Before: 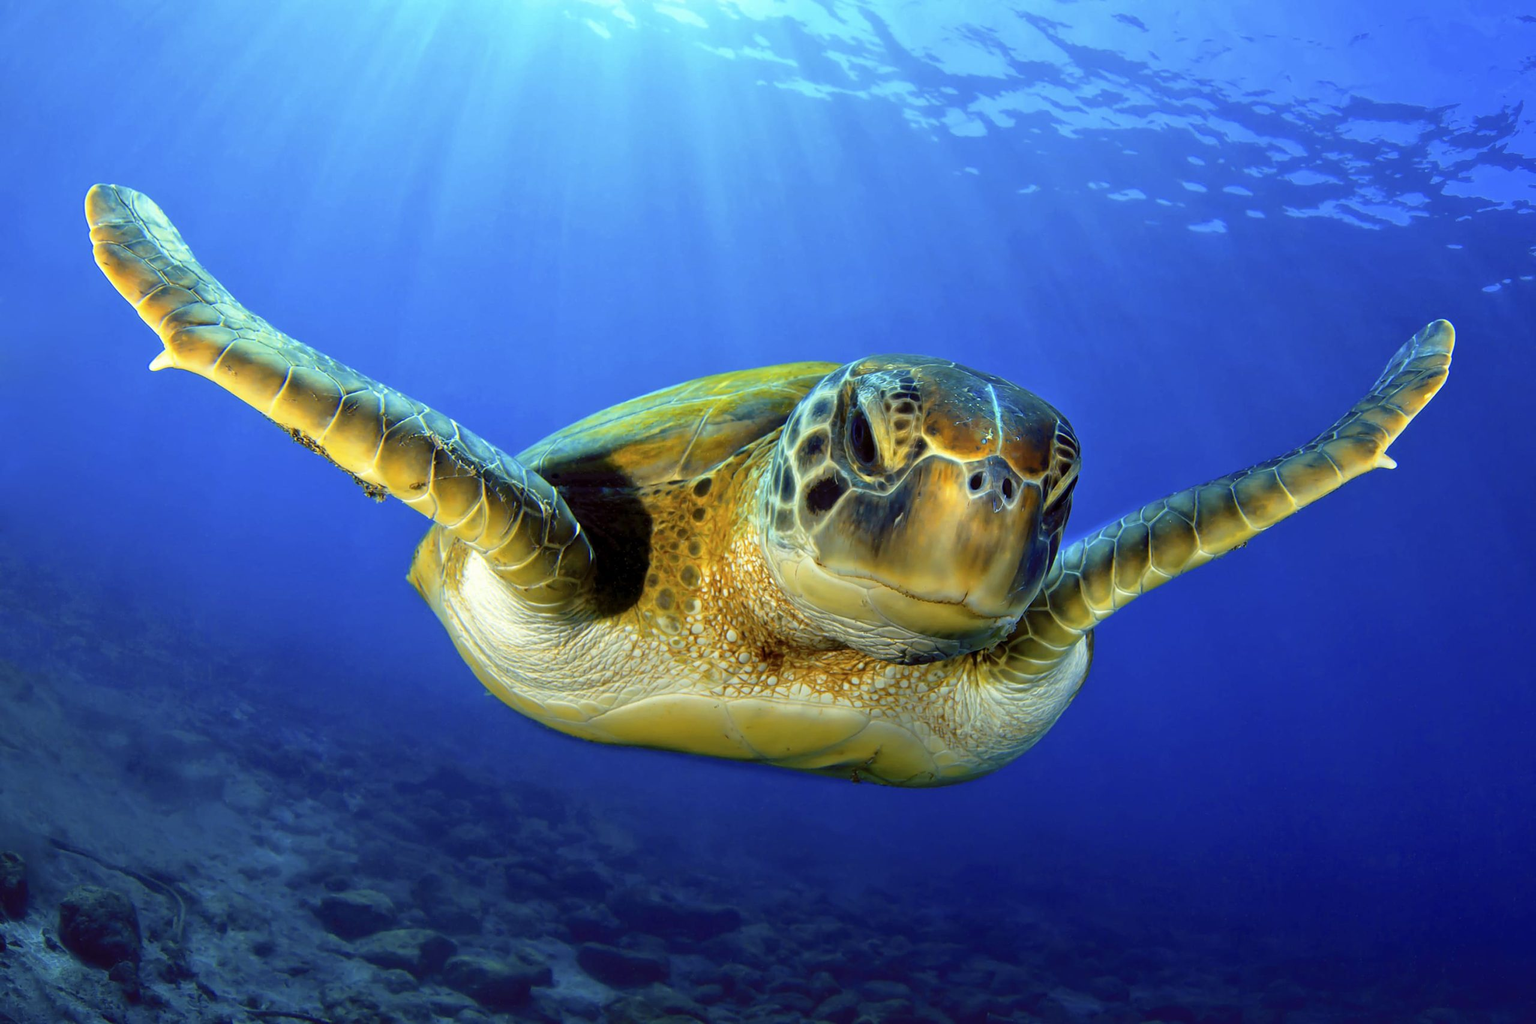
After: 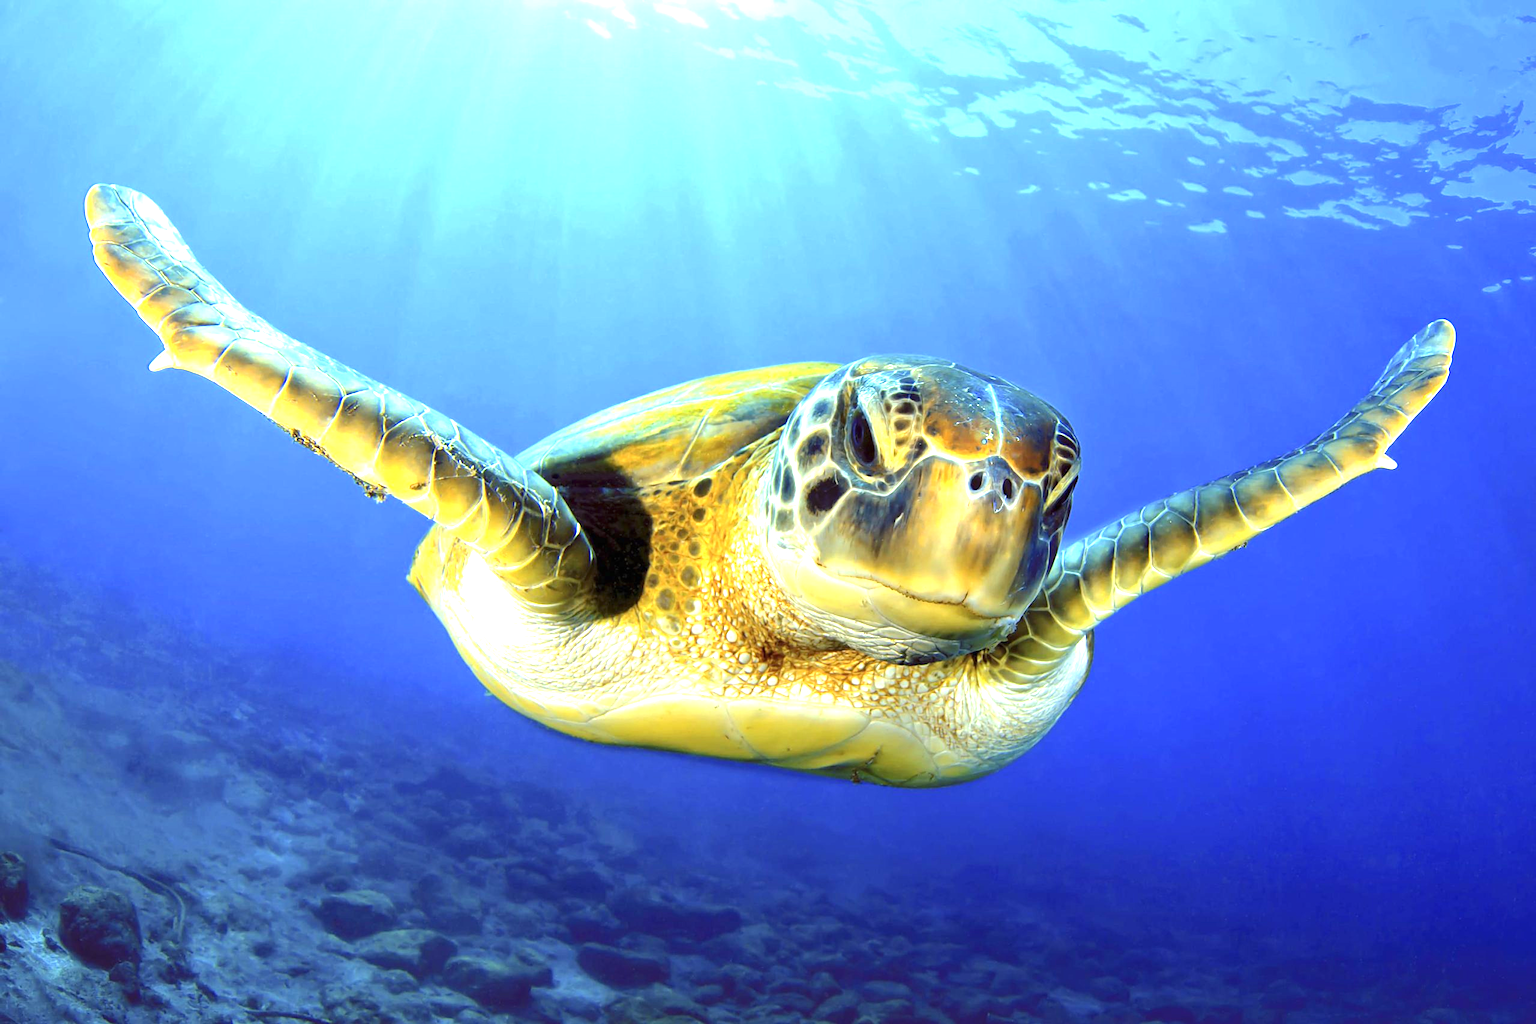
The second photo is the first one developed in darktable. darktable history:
exposure: black level correction 0, exposure 1.45 EV, compensate exposure bias true, compensate highlight preservation false
contrast equalizer: y [[0.5 ×6], [0.5 ×6], [0.5, 0.5, 0.501, 0.545, 0.707, 0.863], [0 ×6], [0 ×6]]
